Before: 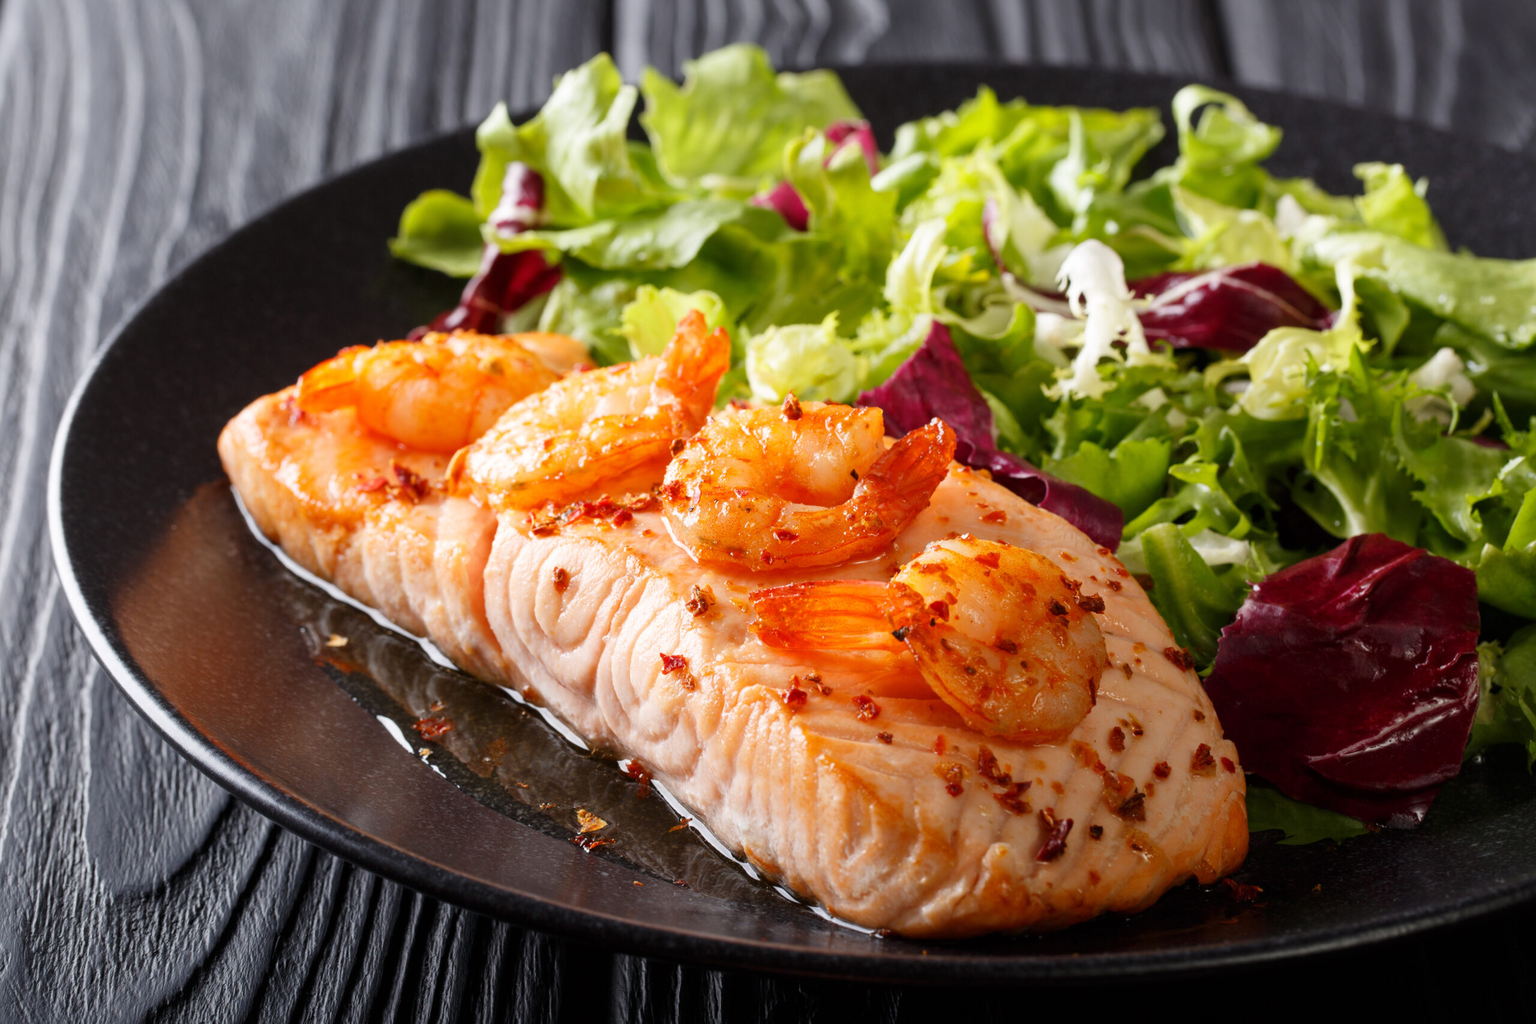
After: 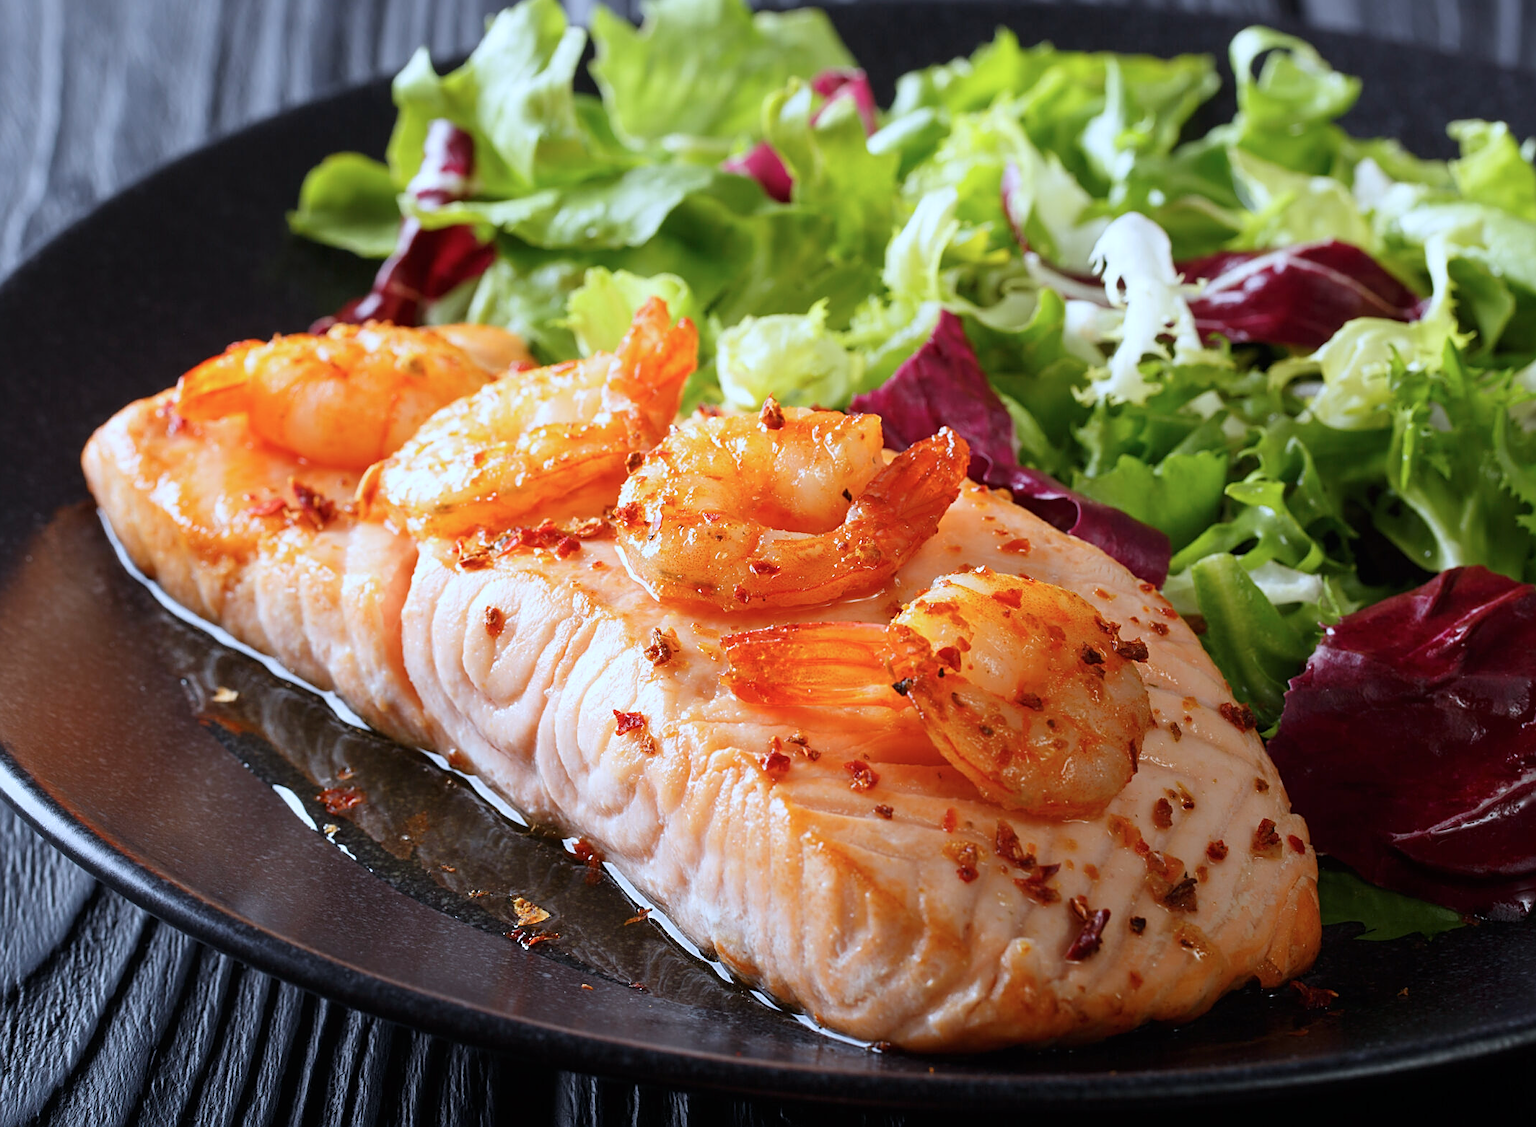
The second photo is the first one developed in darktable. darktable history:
crop: left 9.768%, top 6.206%, right 7.06%, bottom 2.214%
color calibration: illuminant as shot in camera, x 0.378, y 0.38, temperature 4103.25 K
local contrast: mode bilateral grid, contrast 99, coarseness 100, detail 95%, midtone range 0.2
sharpen: on, module defaults
